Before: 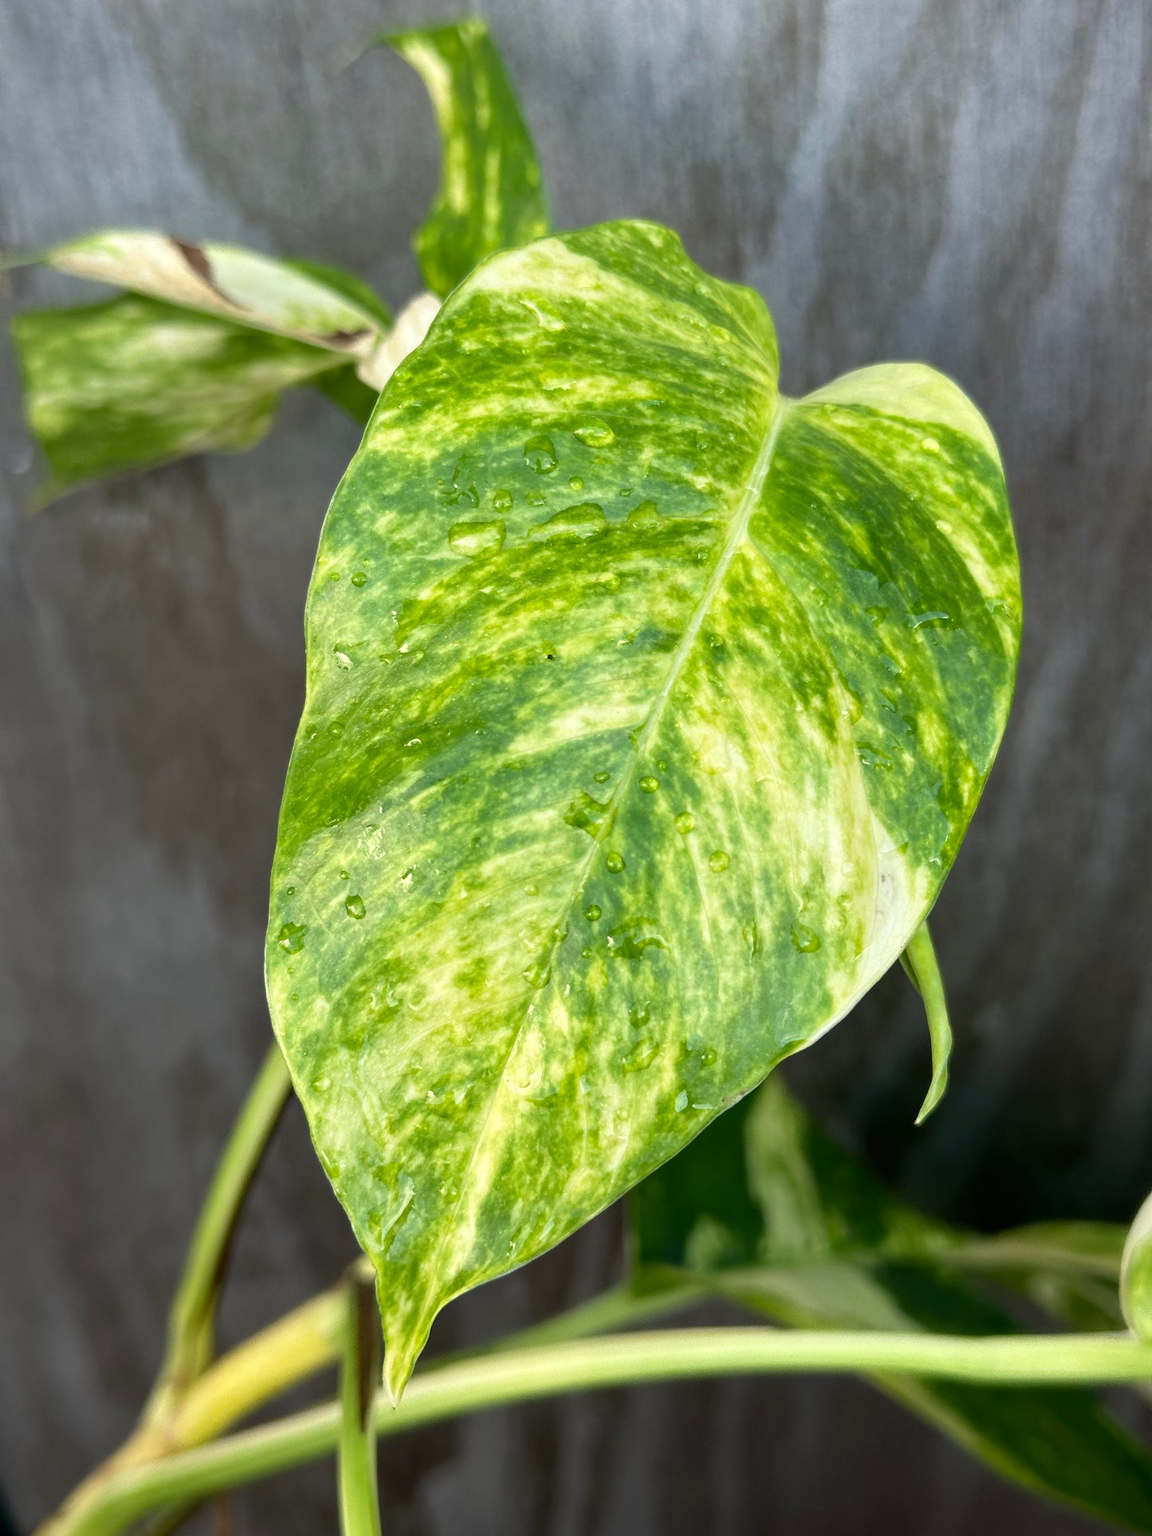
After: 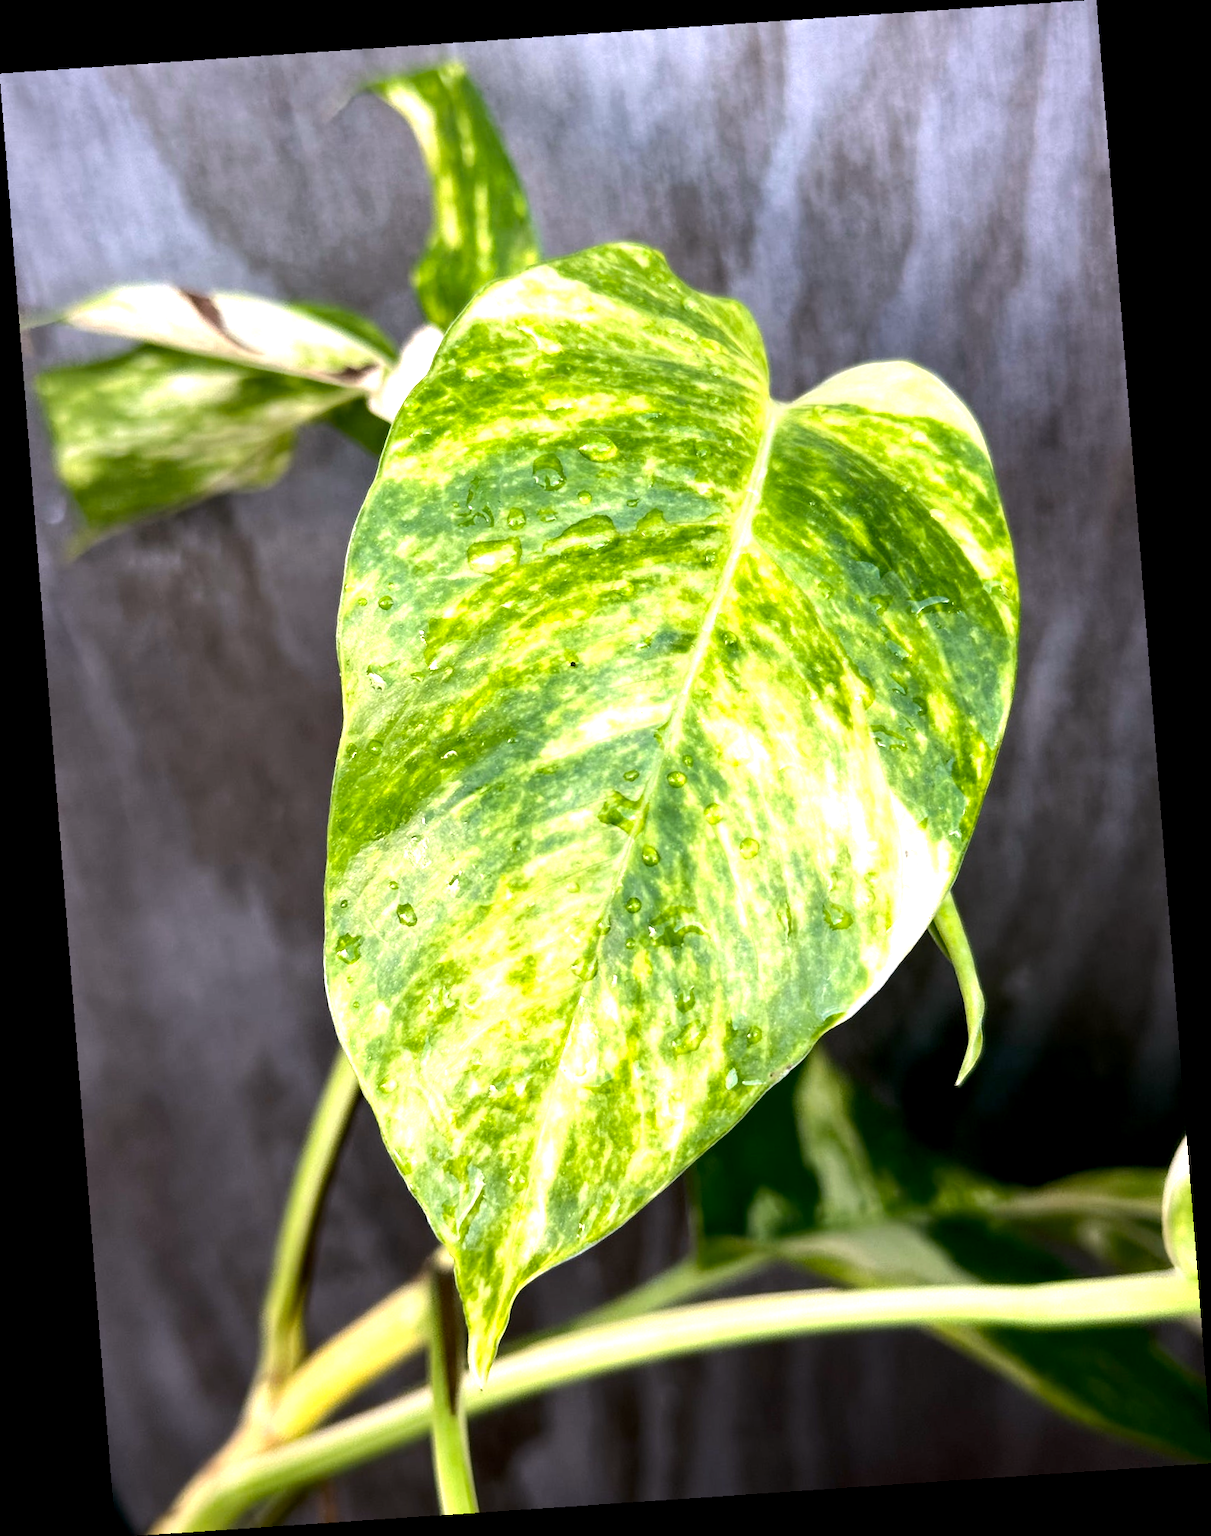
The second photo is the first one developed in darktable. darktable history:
exposure: black level correction 0.007, exposure 0.093 EV, compensate highlight preservation false
tone equalizer: -8 EV -0.75 EV, -7 EV -0.7 EV, -6 EV -0.6 EV, -5 EV -0.4 EV, -3 EV 0.4 EV, -2 EV 0.6 EV, -1 EV 0.7 EV, +0 EV 0.75 EV, edges refinement/feathering 500, mask exposure compensation -1.57 EV, preserve details no
white balance: red 1.066, blue 1.119
rotate and perspective: rotation -4.2°, shear 0.006, automatic cropping off
